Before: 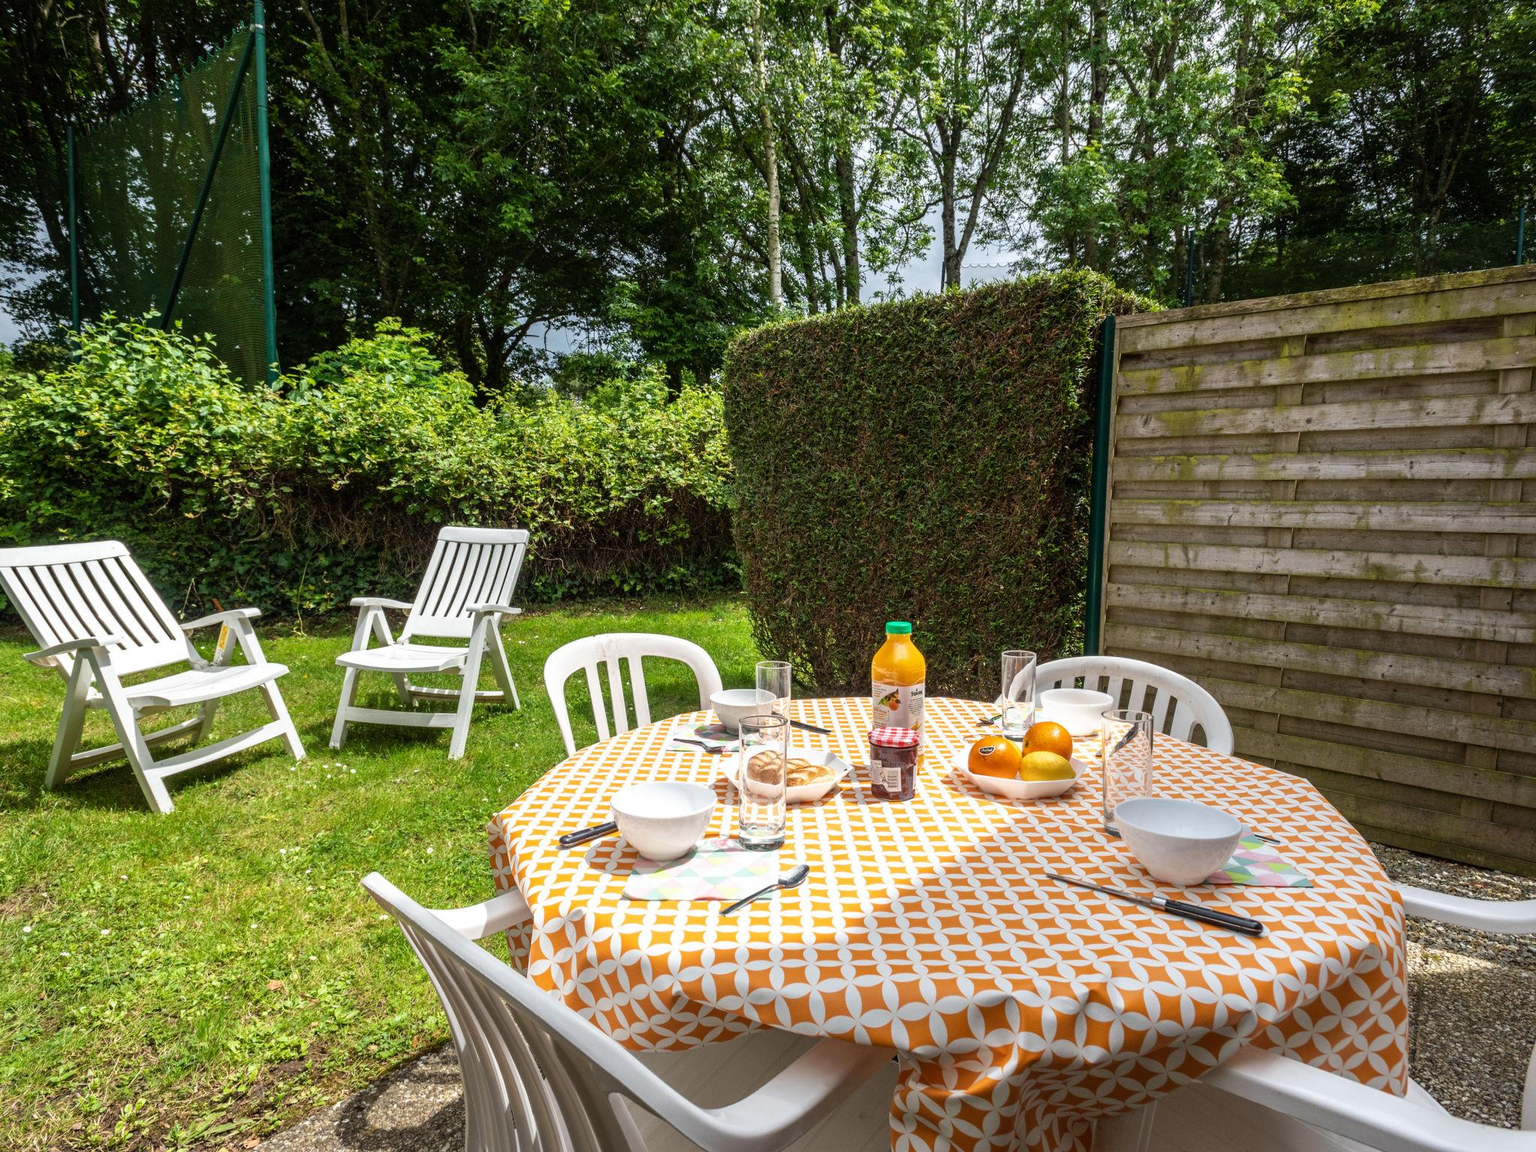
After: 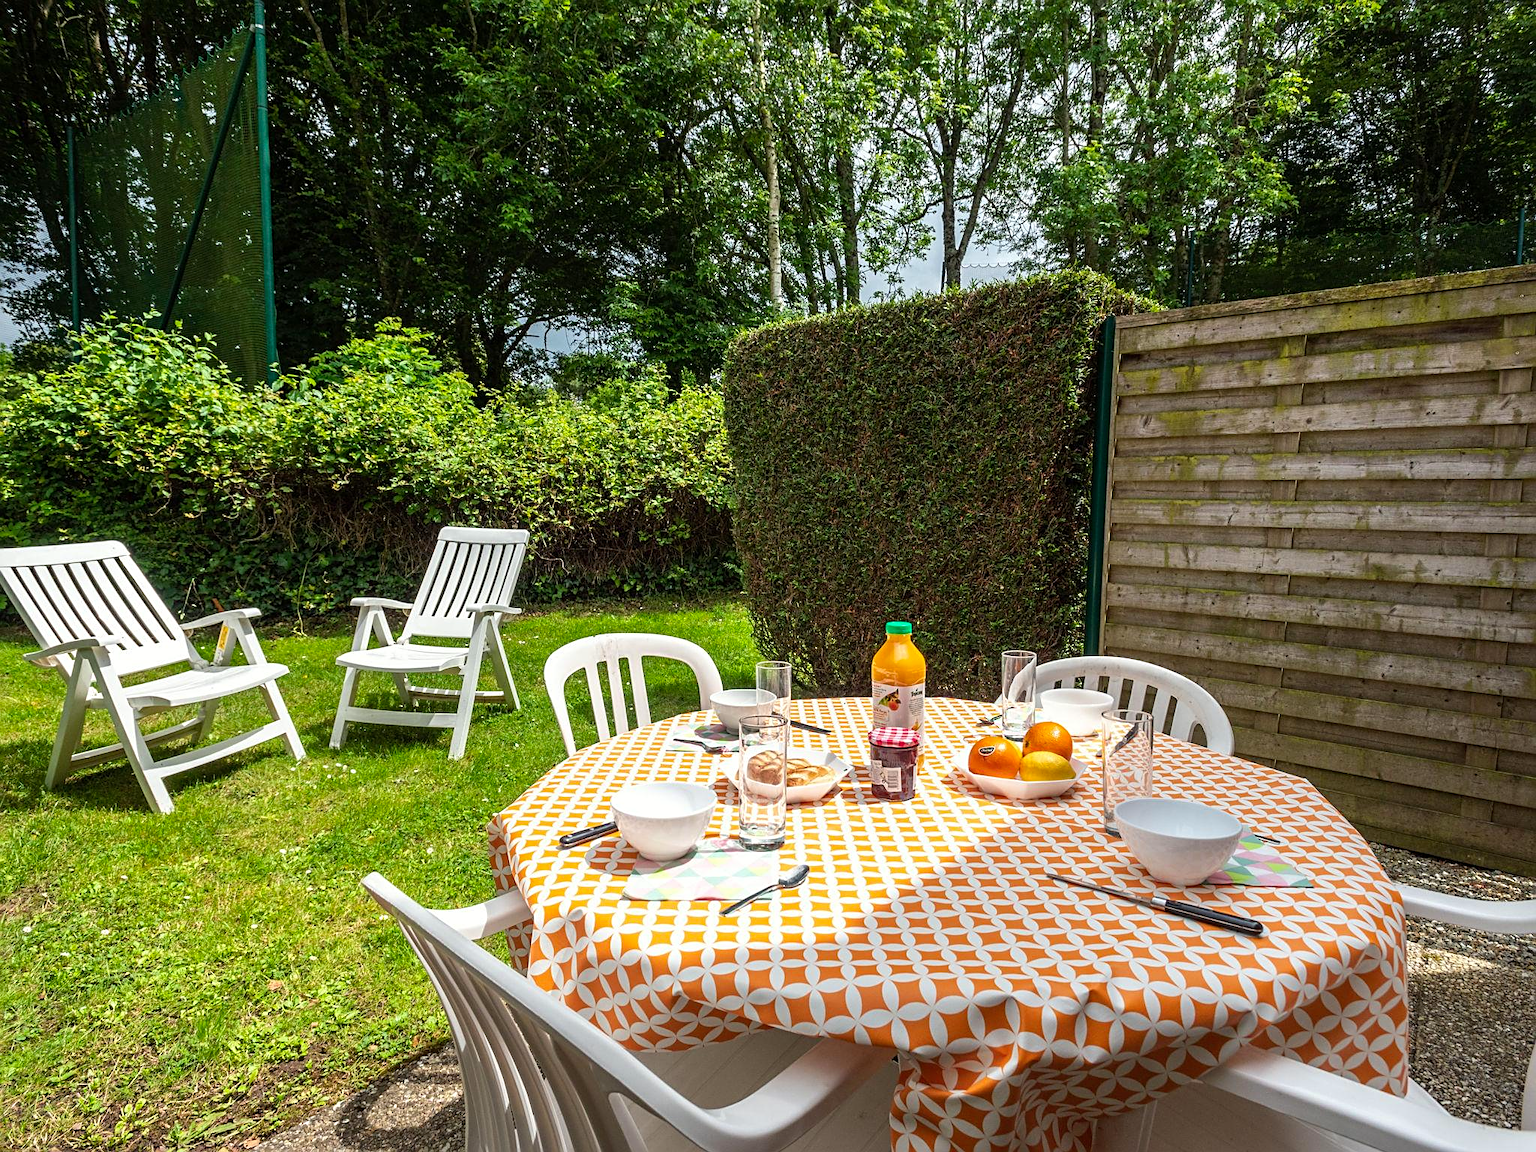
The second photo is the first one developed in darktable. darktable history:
sharpen: on, module defaults
color calibration: output R [0.946, 0.065, -0.013, 0], output G [-0.246, 1.264, -0.017, 0], output B [0.046, -0.098, 1.05, 0], illuminant custom, x 0.344, y 0.359, temperature 5045.54 K
